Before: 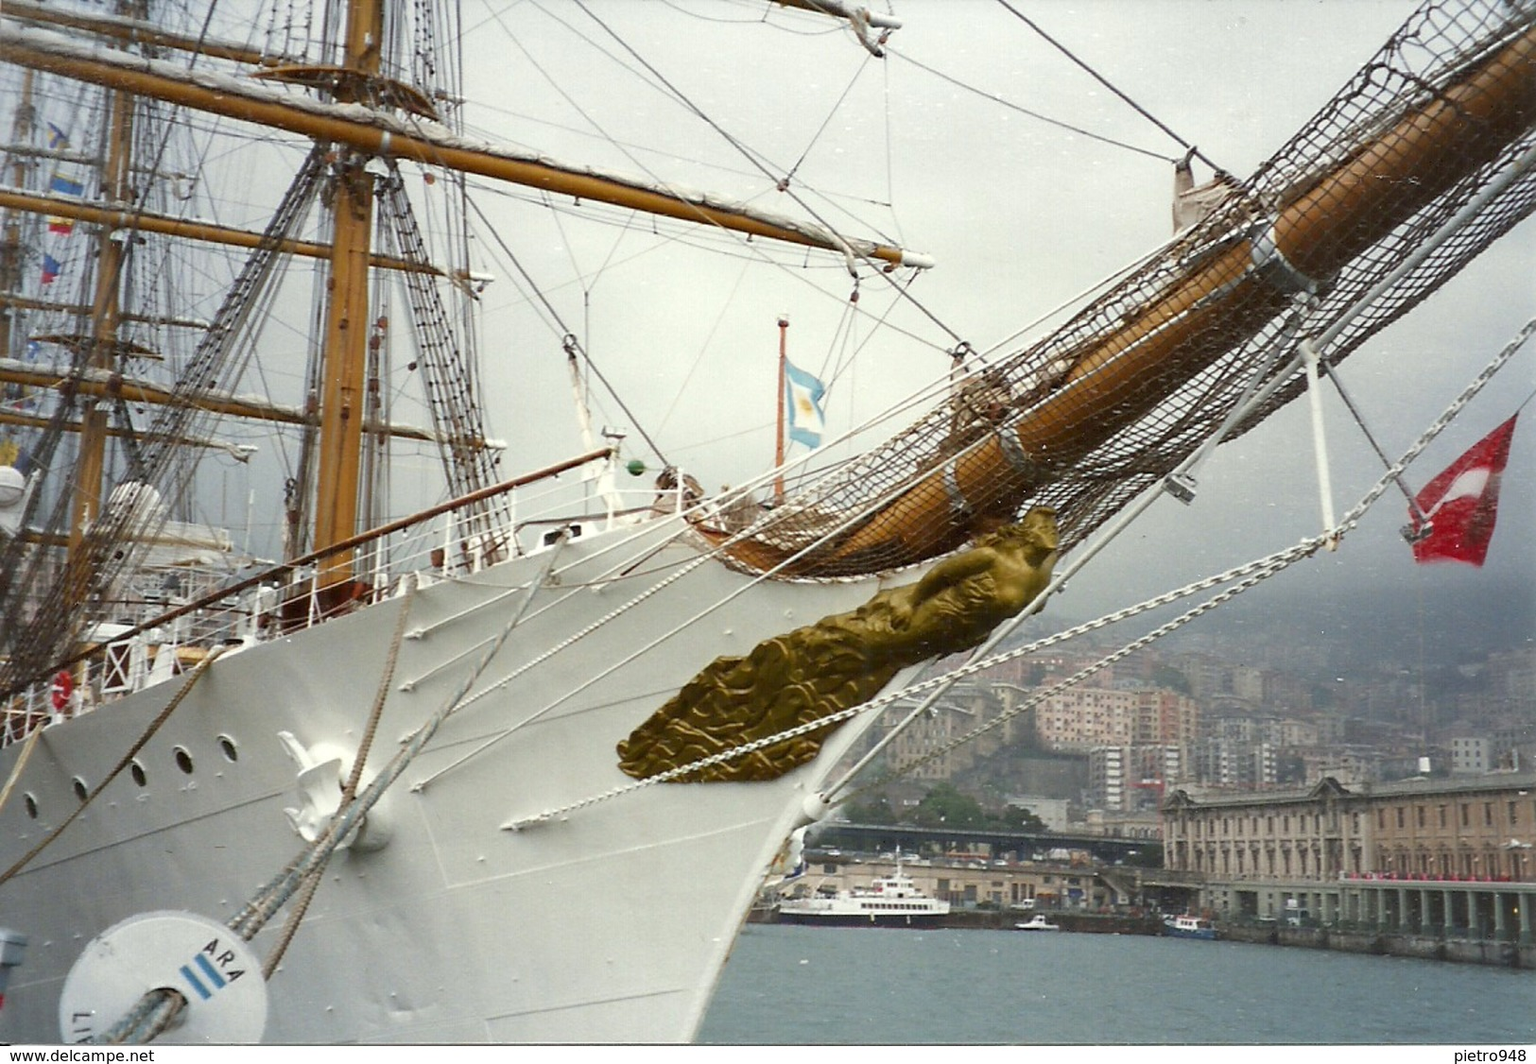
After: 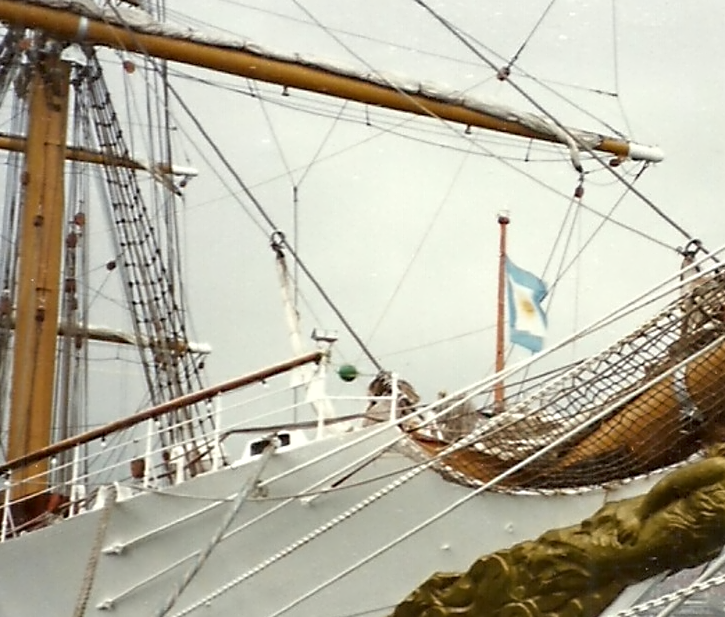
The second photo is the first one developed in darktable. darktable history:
crop: left 20.006%, top 10.886%, right 35.339%, bottom 34.235%
contrast equalizer: y [[0.5, 0.542, 0.583, 0.625, 0.667, 0.708], [0.5 ×6], [0.5 ×6], [0, 0.033, 0.067, 0.1, 0.133, 0.167], [0, 0.05, 0.1, 0.15, 0.2, 0.25]], mix 0.369
